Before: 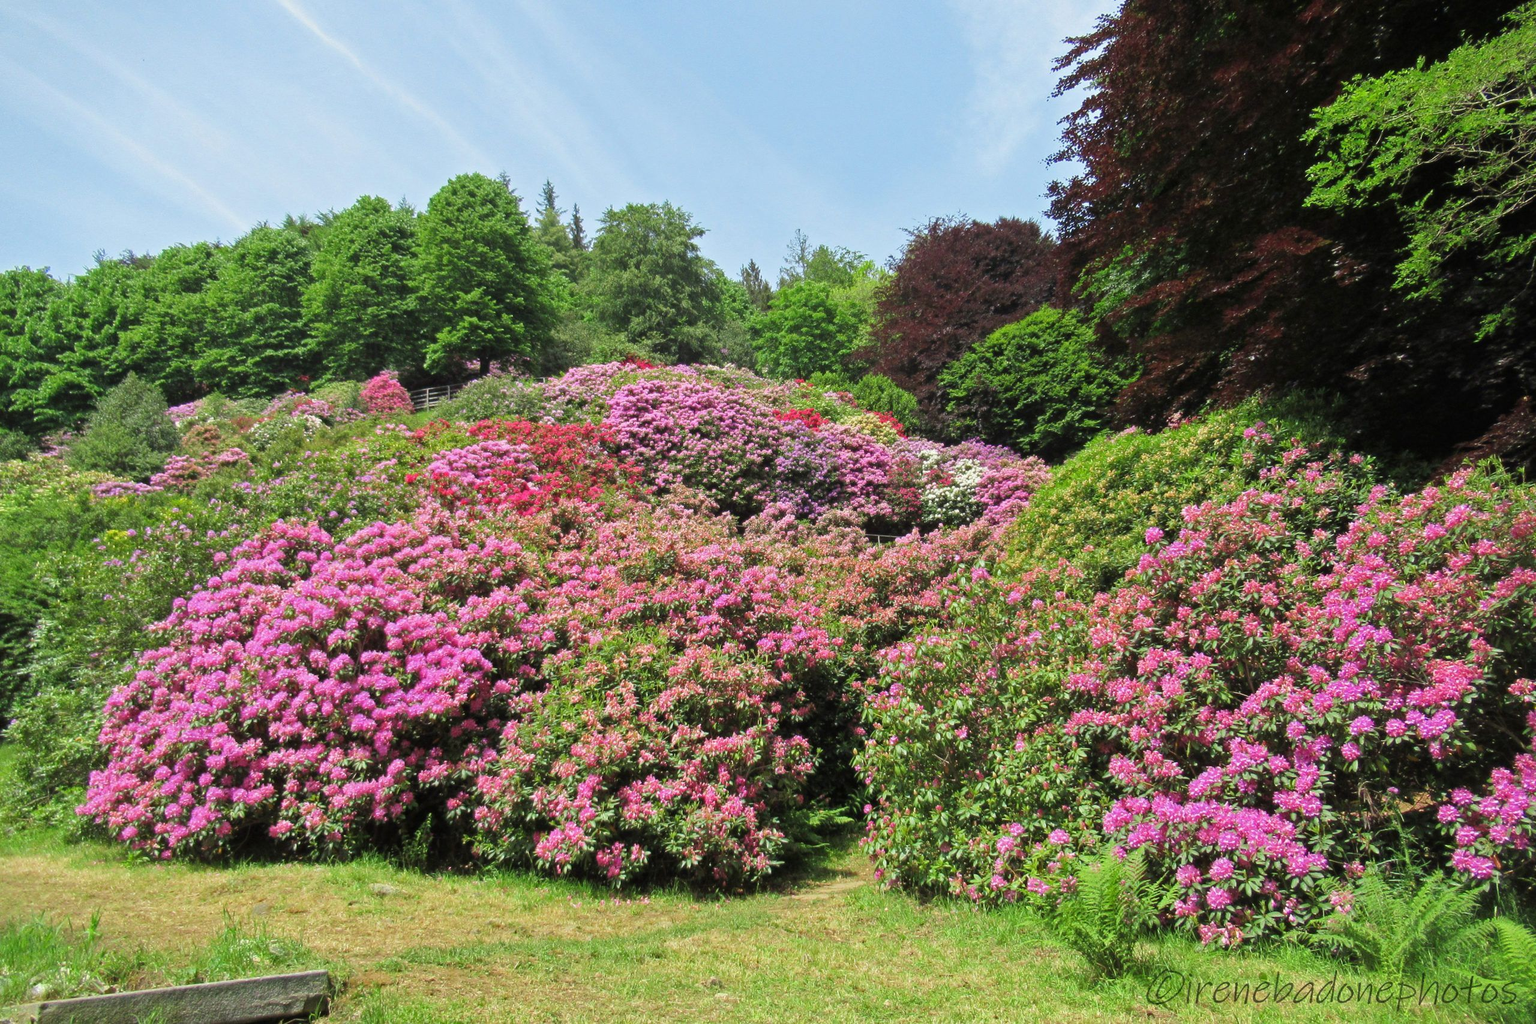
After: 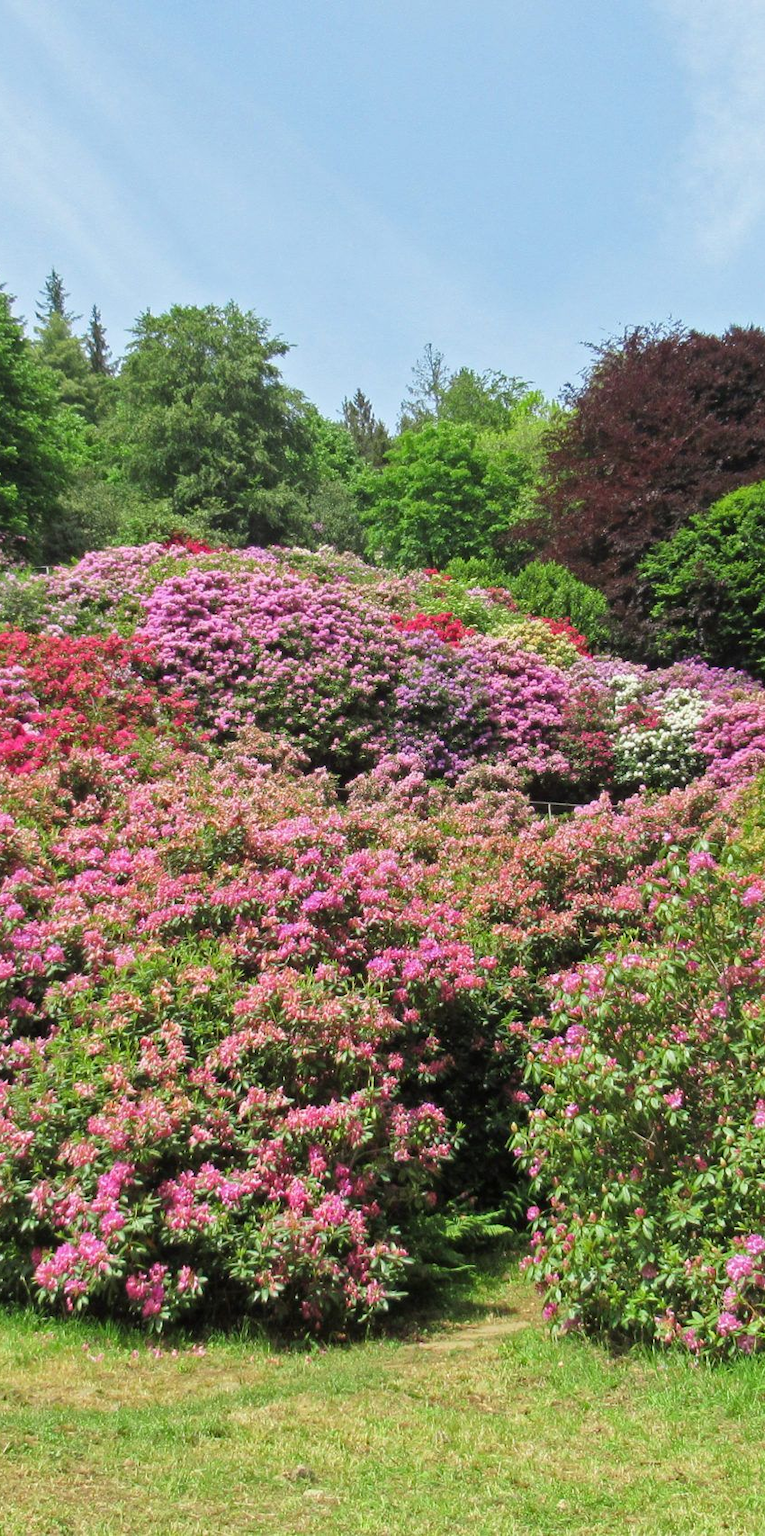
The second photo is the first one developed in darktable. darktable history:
local contrast: mode bilateral grid, contrast 10, coarseness 25, detail 110%, midtone range 0.2
crop: left 33.36%, right 33.36%
